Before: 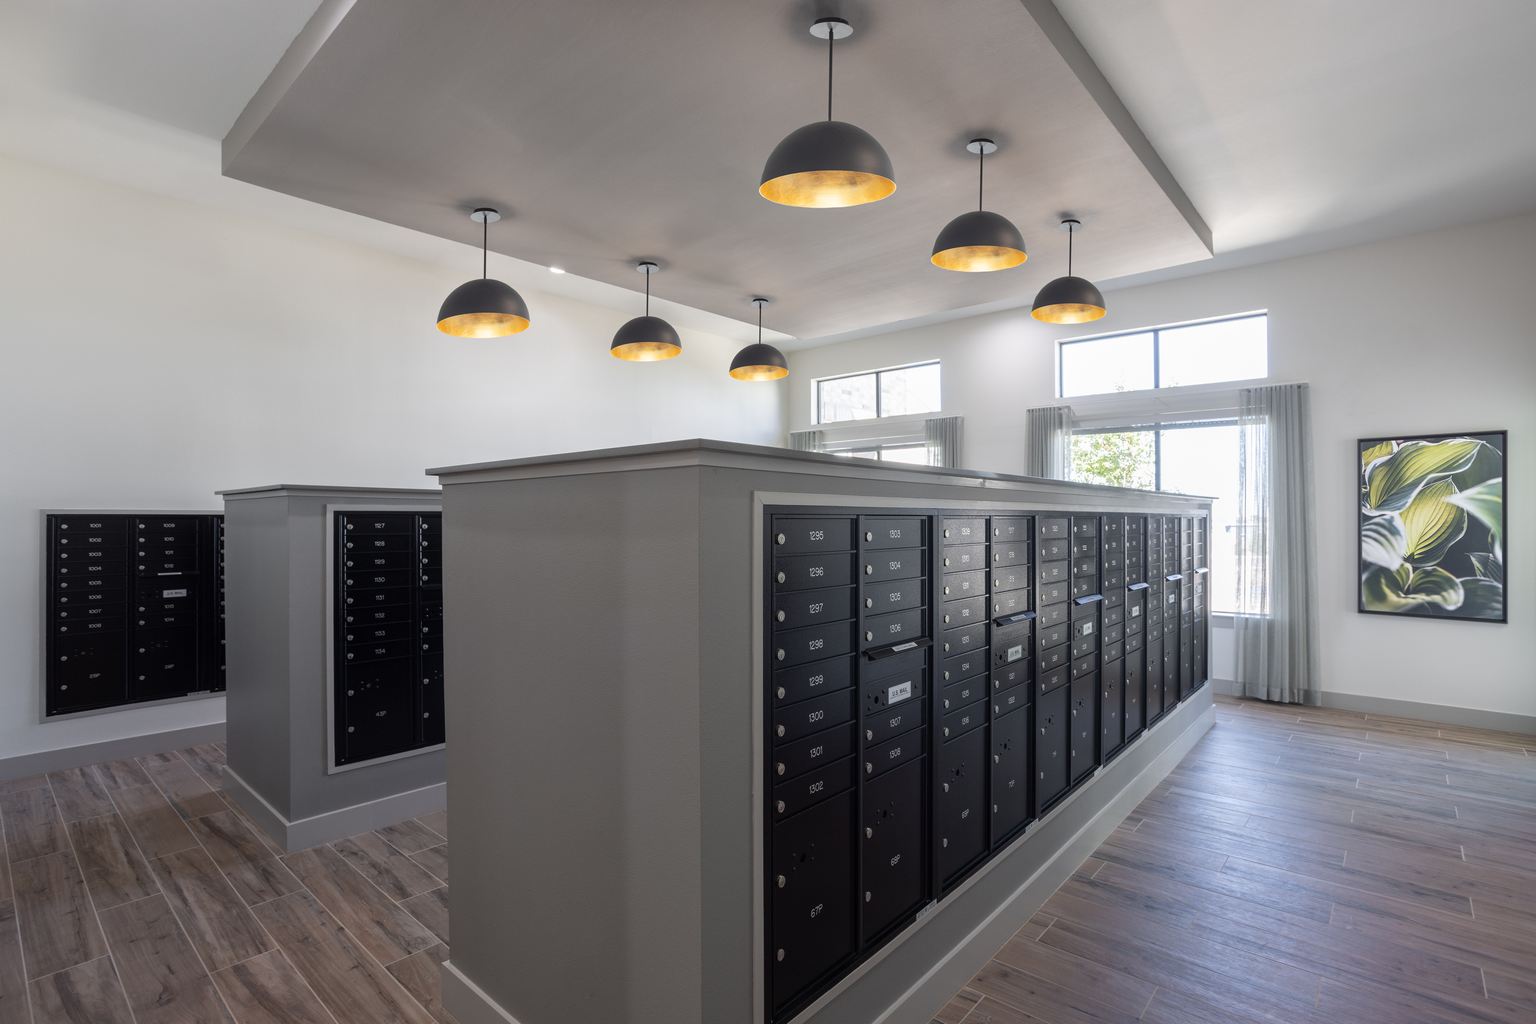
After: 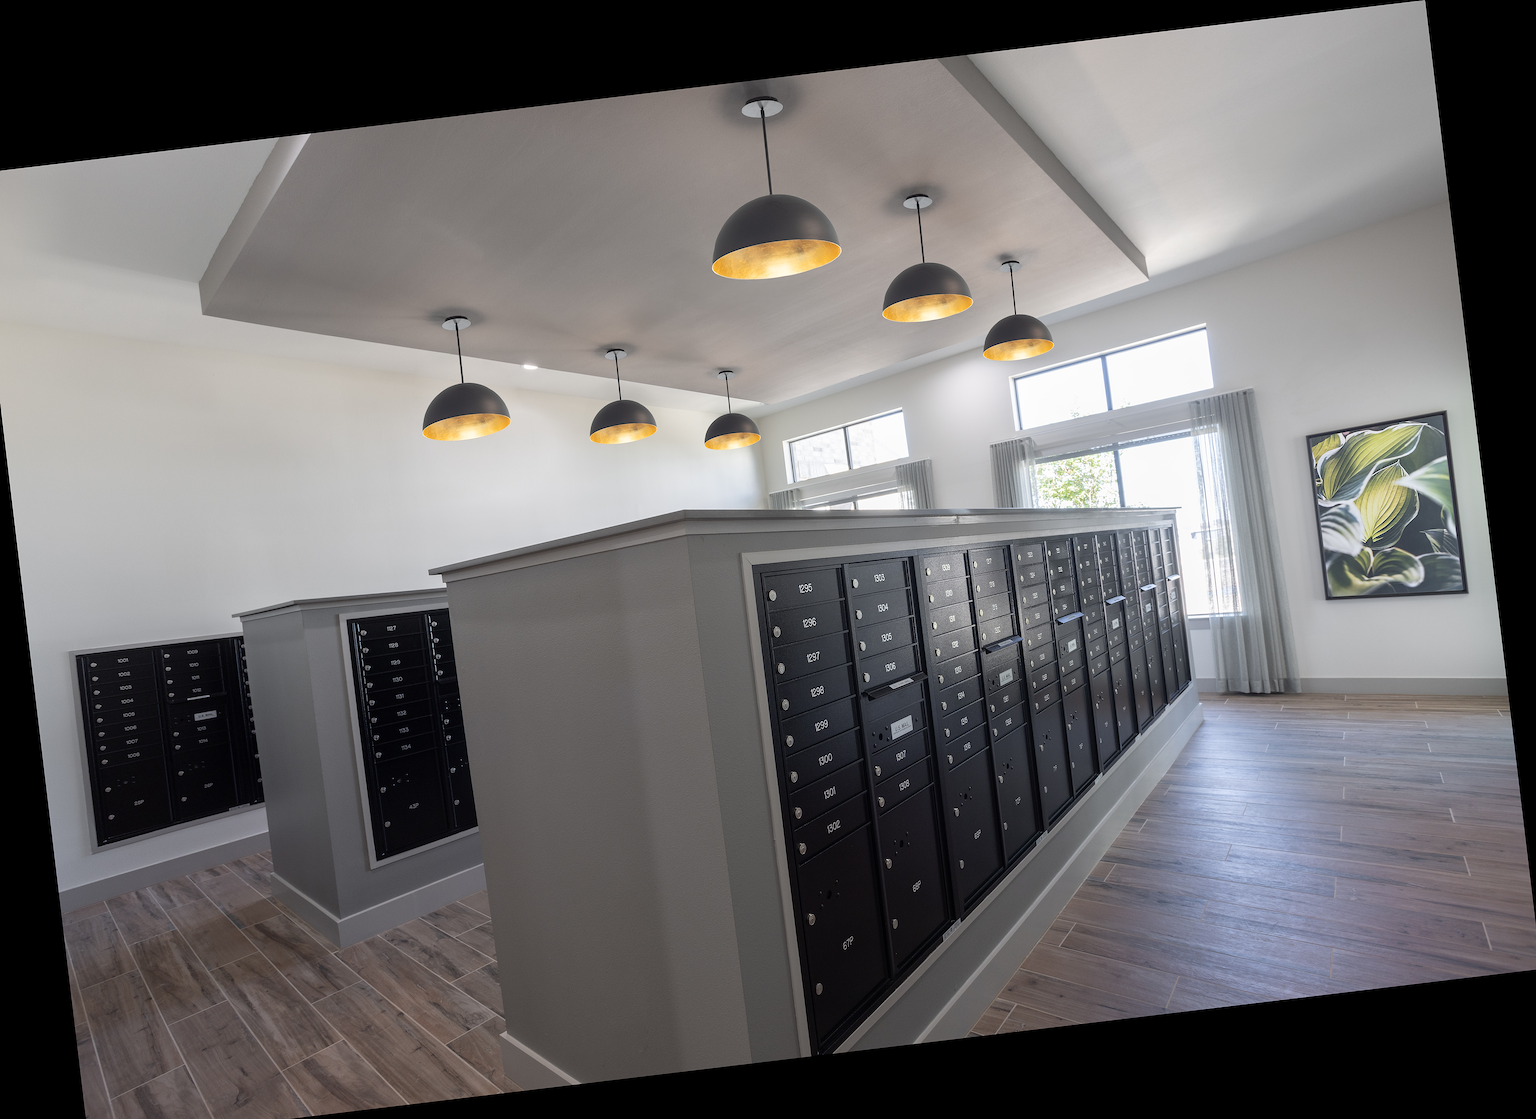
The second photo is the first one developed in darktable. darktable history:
rotate and perspective: rotation -6.83°, automatic cropping off
sharpen: amount 0.75
crop: left 1.743%, right 0.268%, bottom 2.011%
